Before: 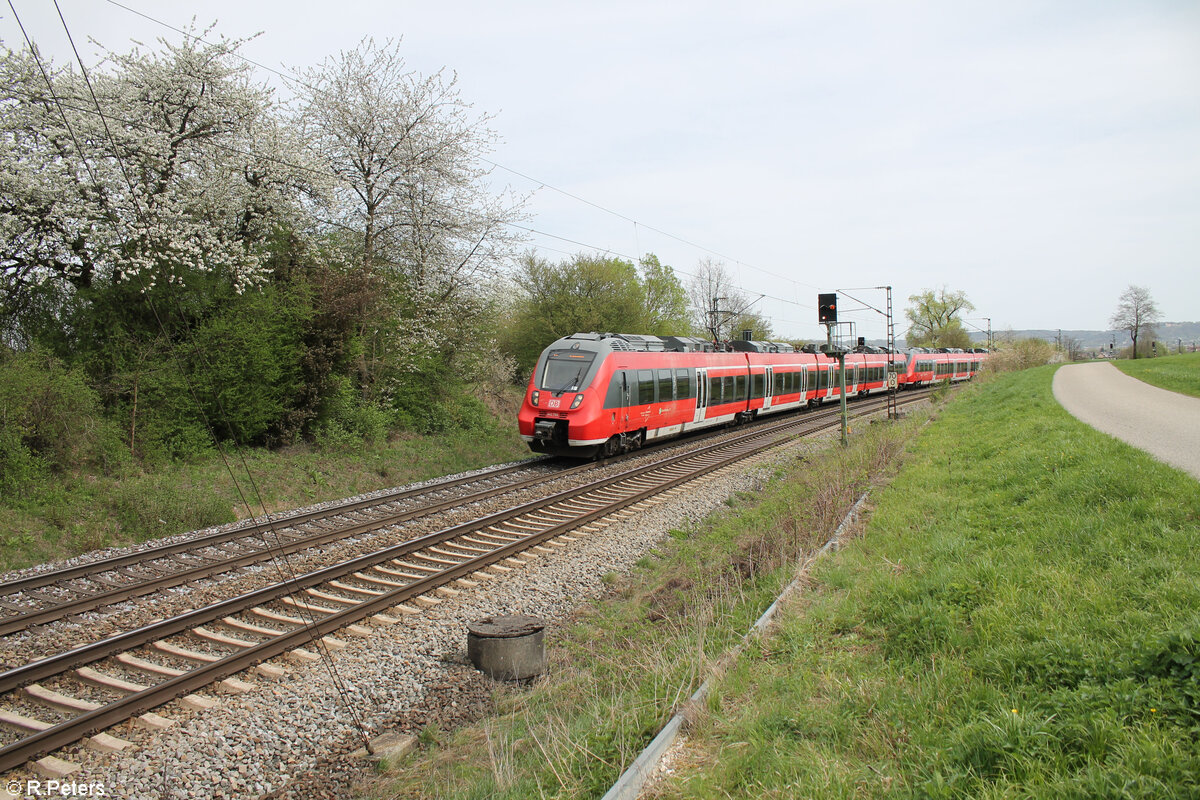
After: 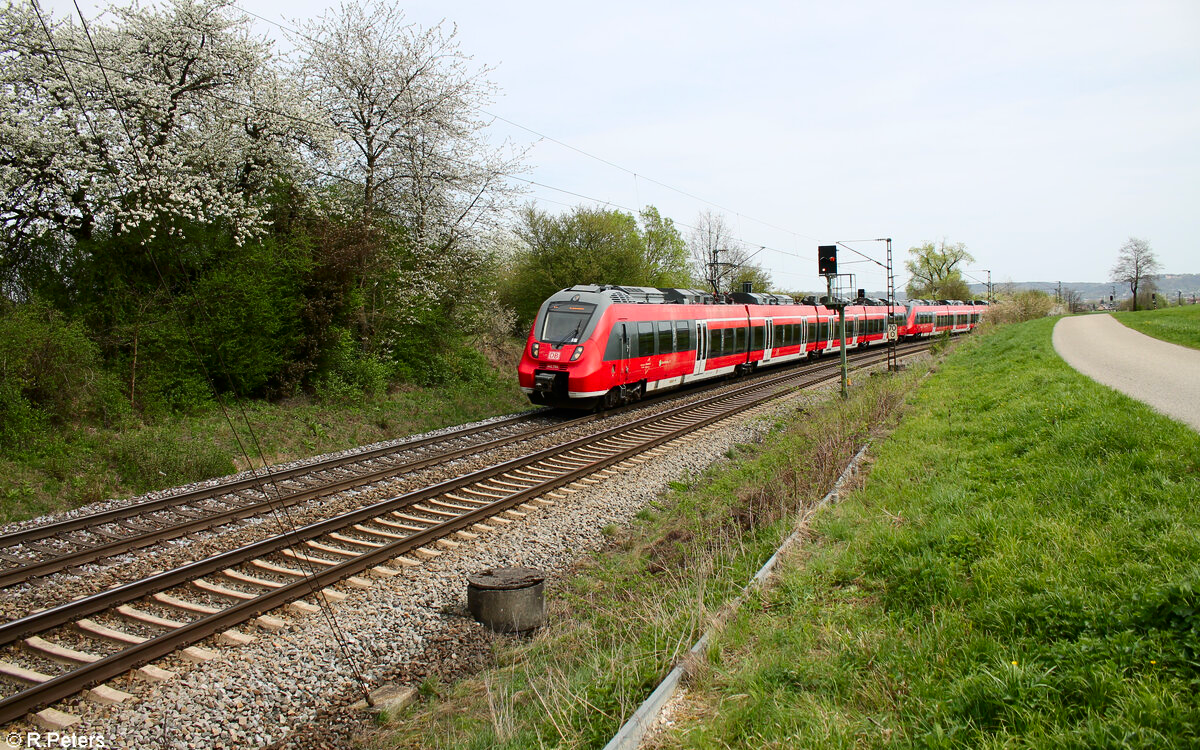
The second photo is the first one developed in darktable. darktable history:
crop and rotate: top 6.25%
contrast brightness saturation: contrast 0.19, brightness -0.11, saturation 0.21
